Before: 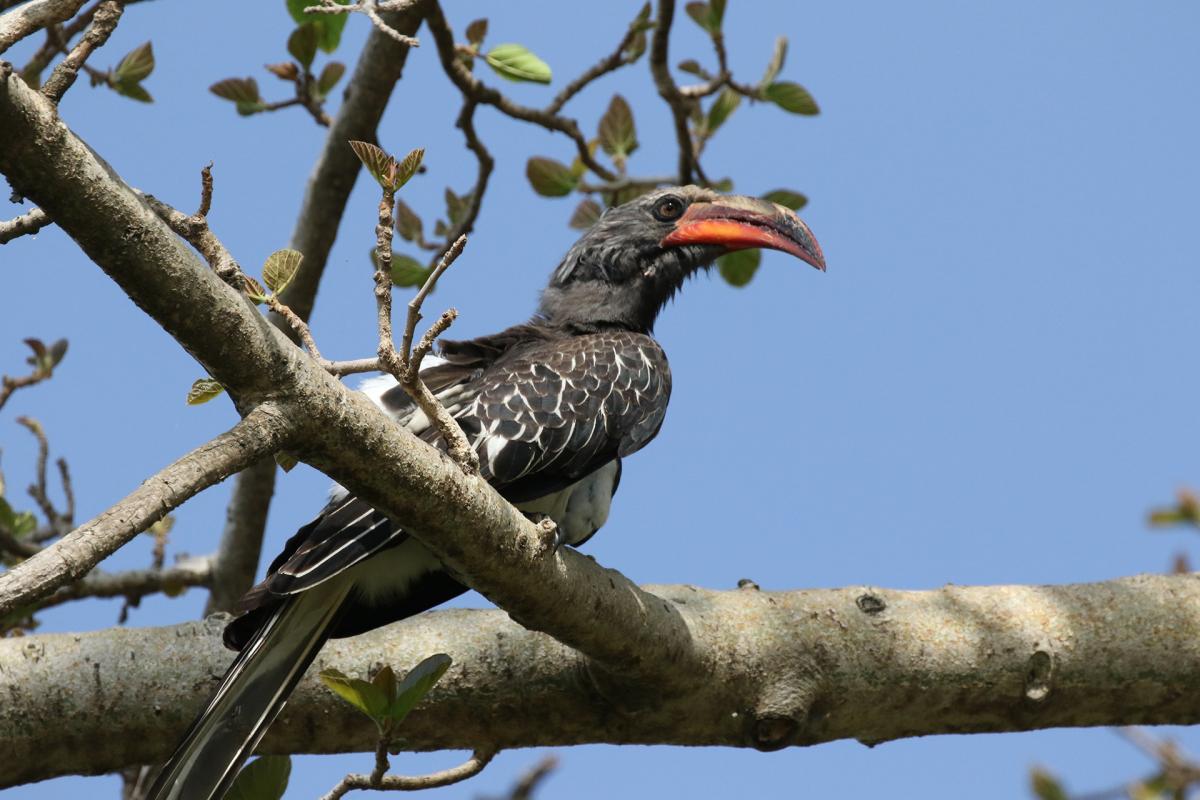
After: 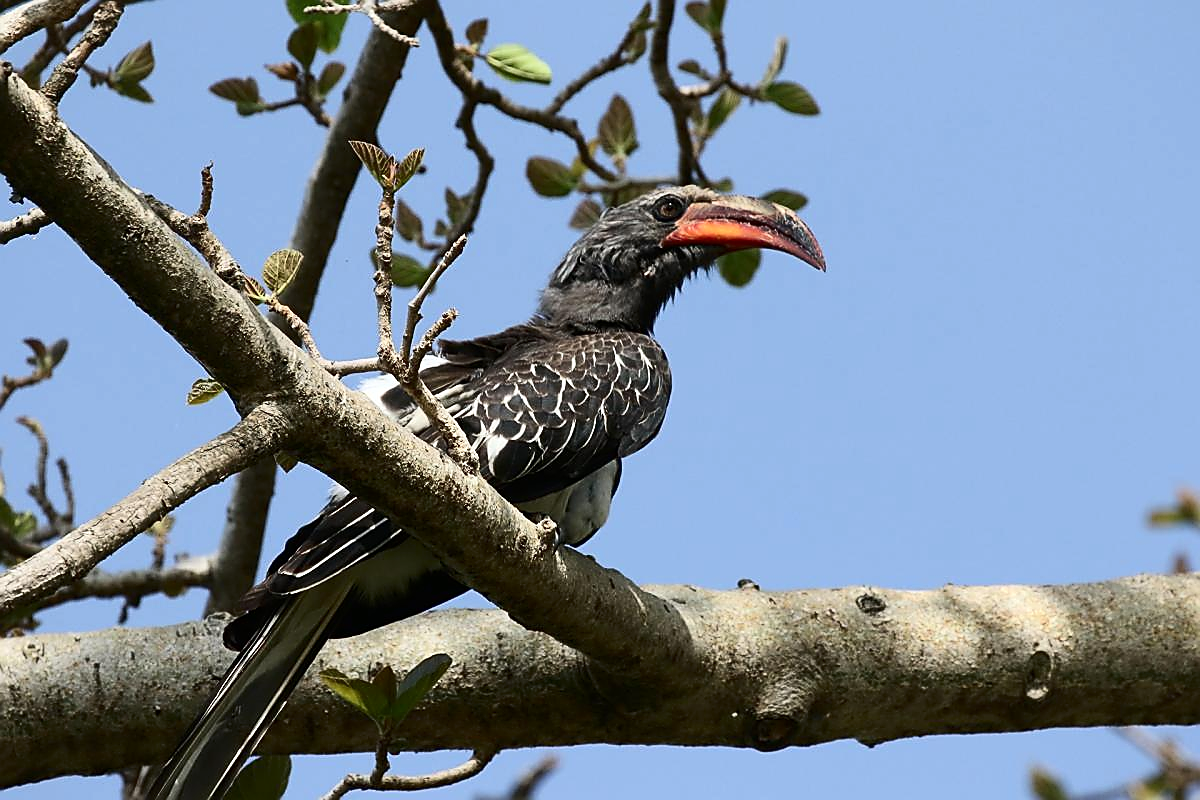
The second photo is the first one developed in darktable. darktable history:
contrast brightness saturation: contrast 0.22
sharpen: radius 1.4, amount 1.25, threshold 0.7
